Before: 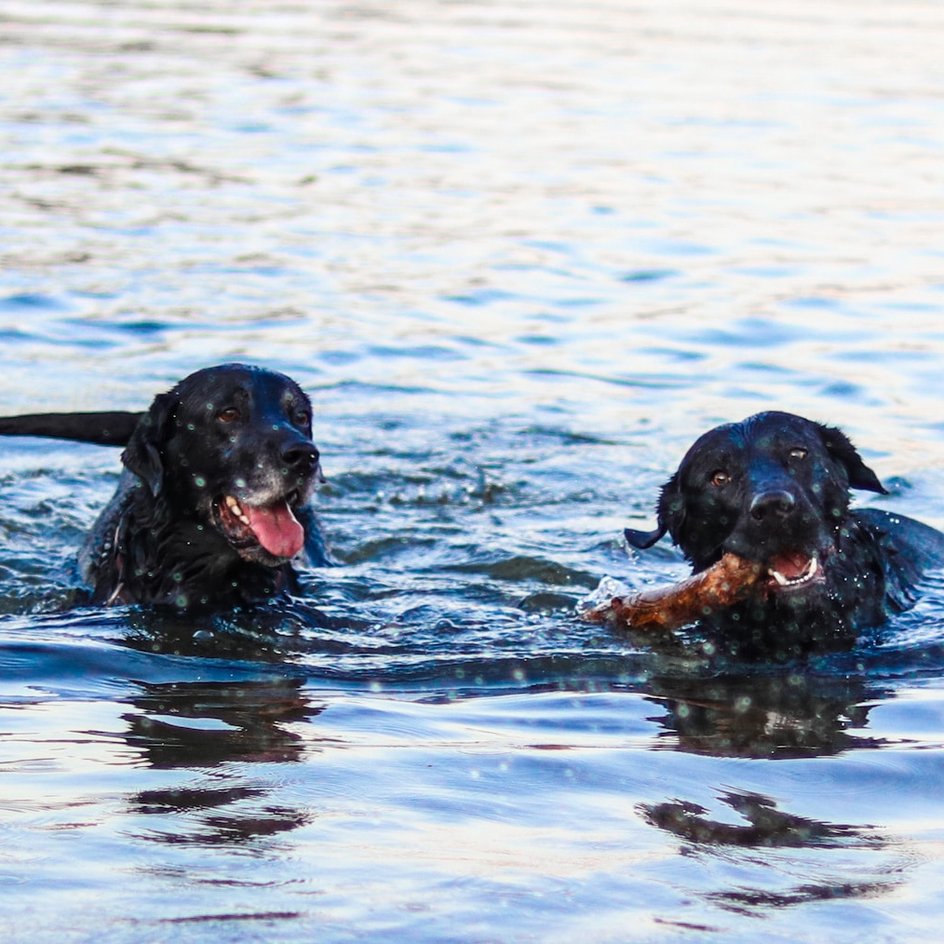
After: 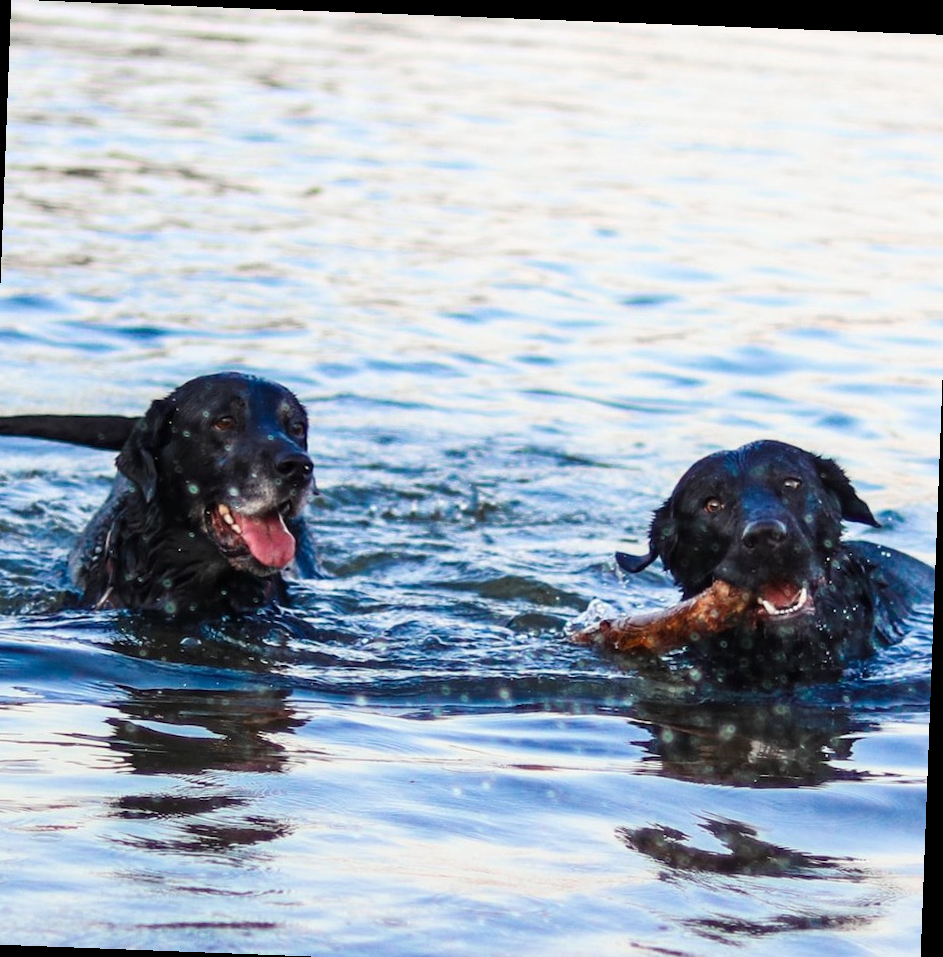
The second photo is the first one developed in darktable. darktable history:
rotate and perspective: rotation 2.17°, automatic cropping off
crop and rotate: left 2.536%, right 1.107%, bottom 2.246%
